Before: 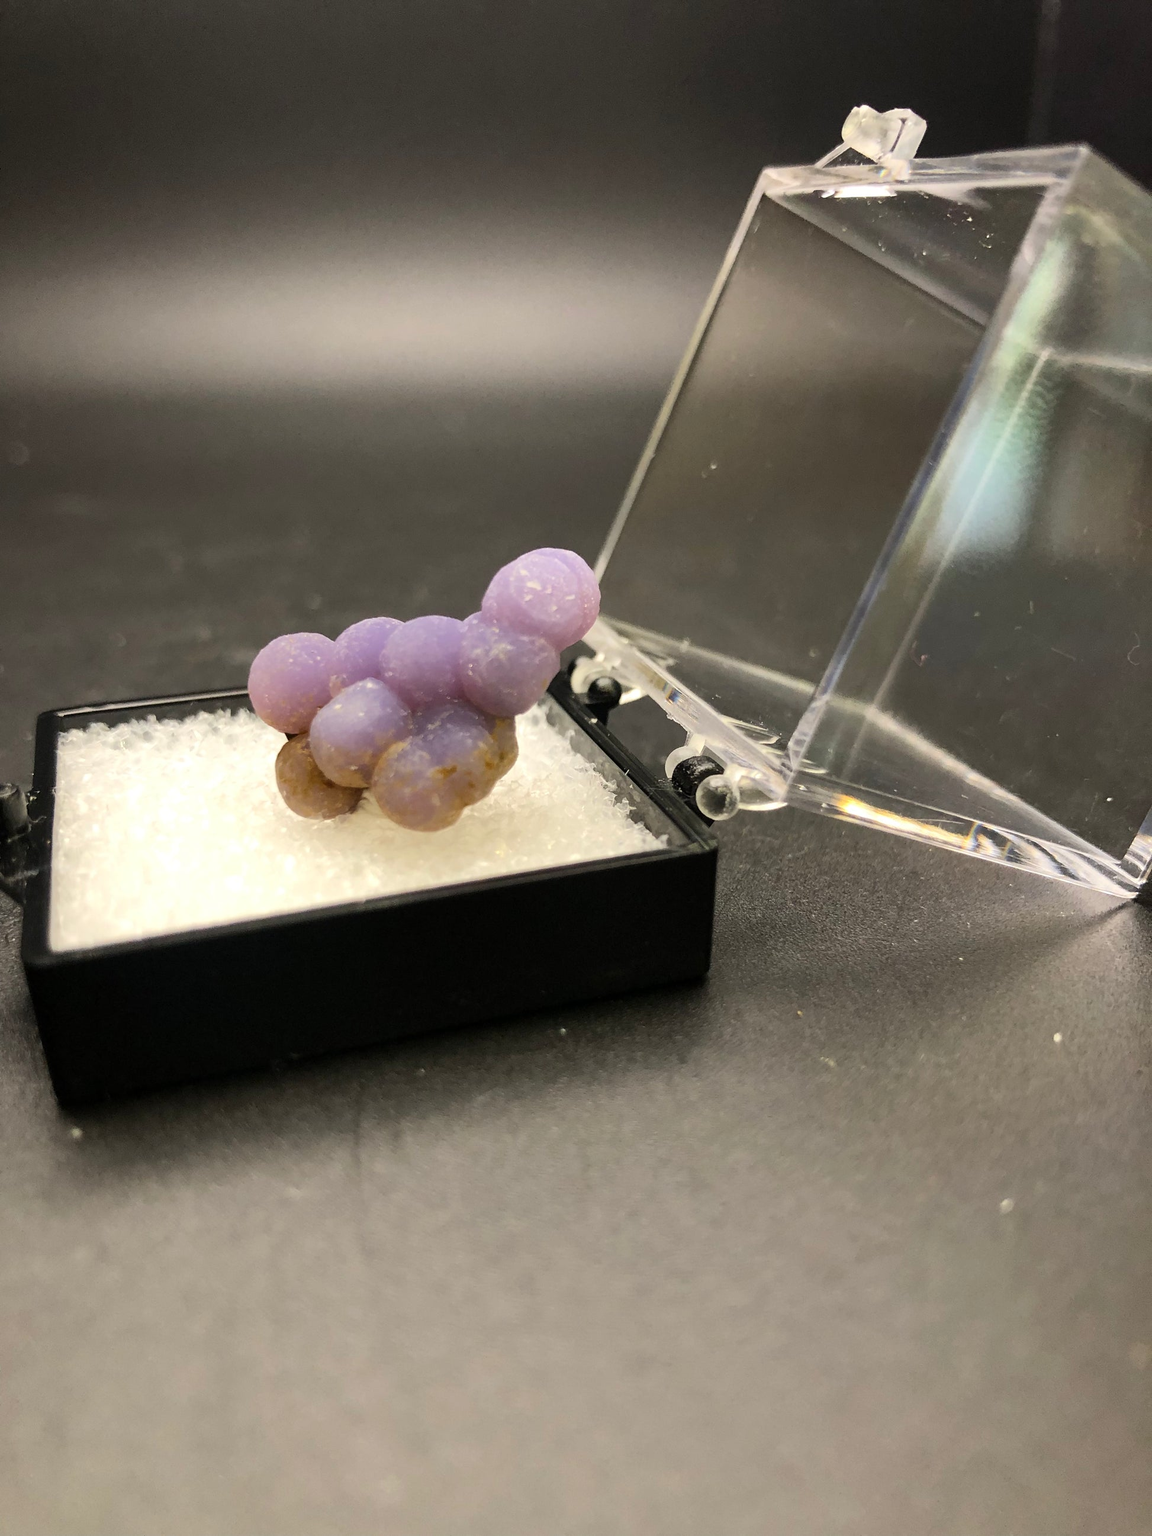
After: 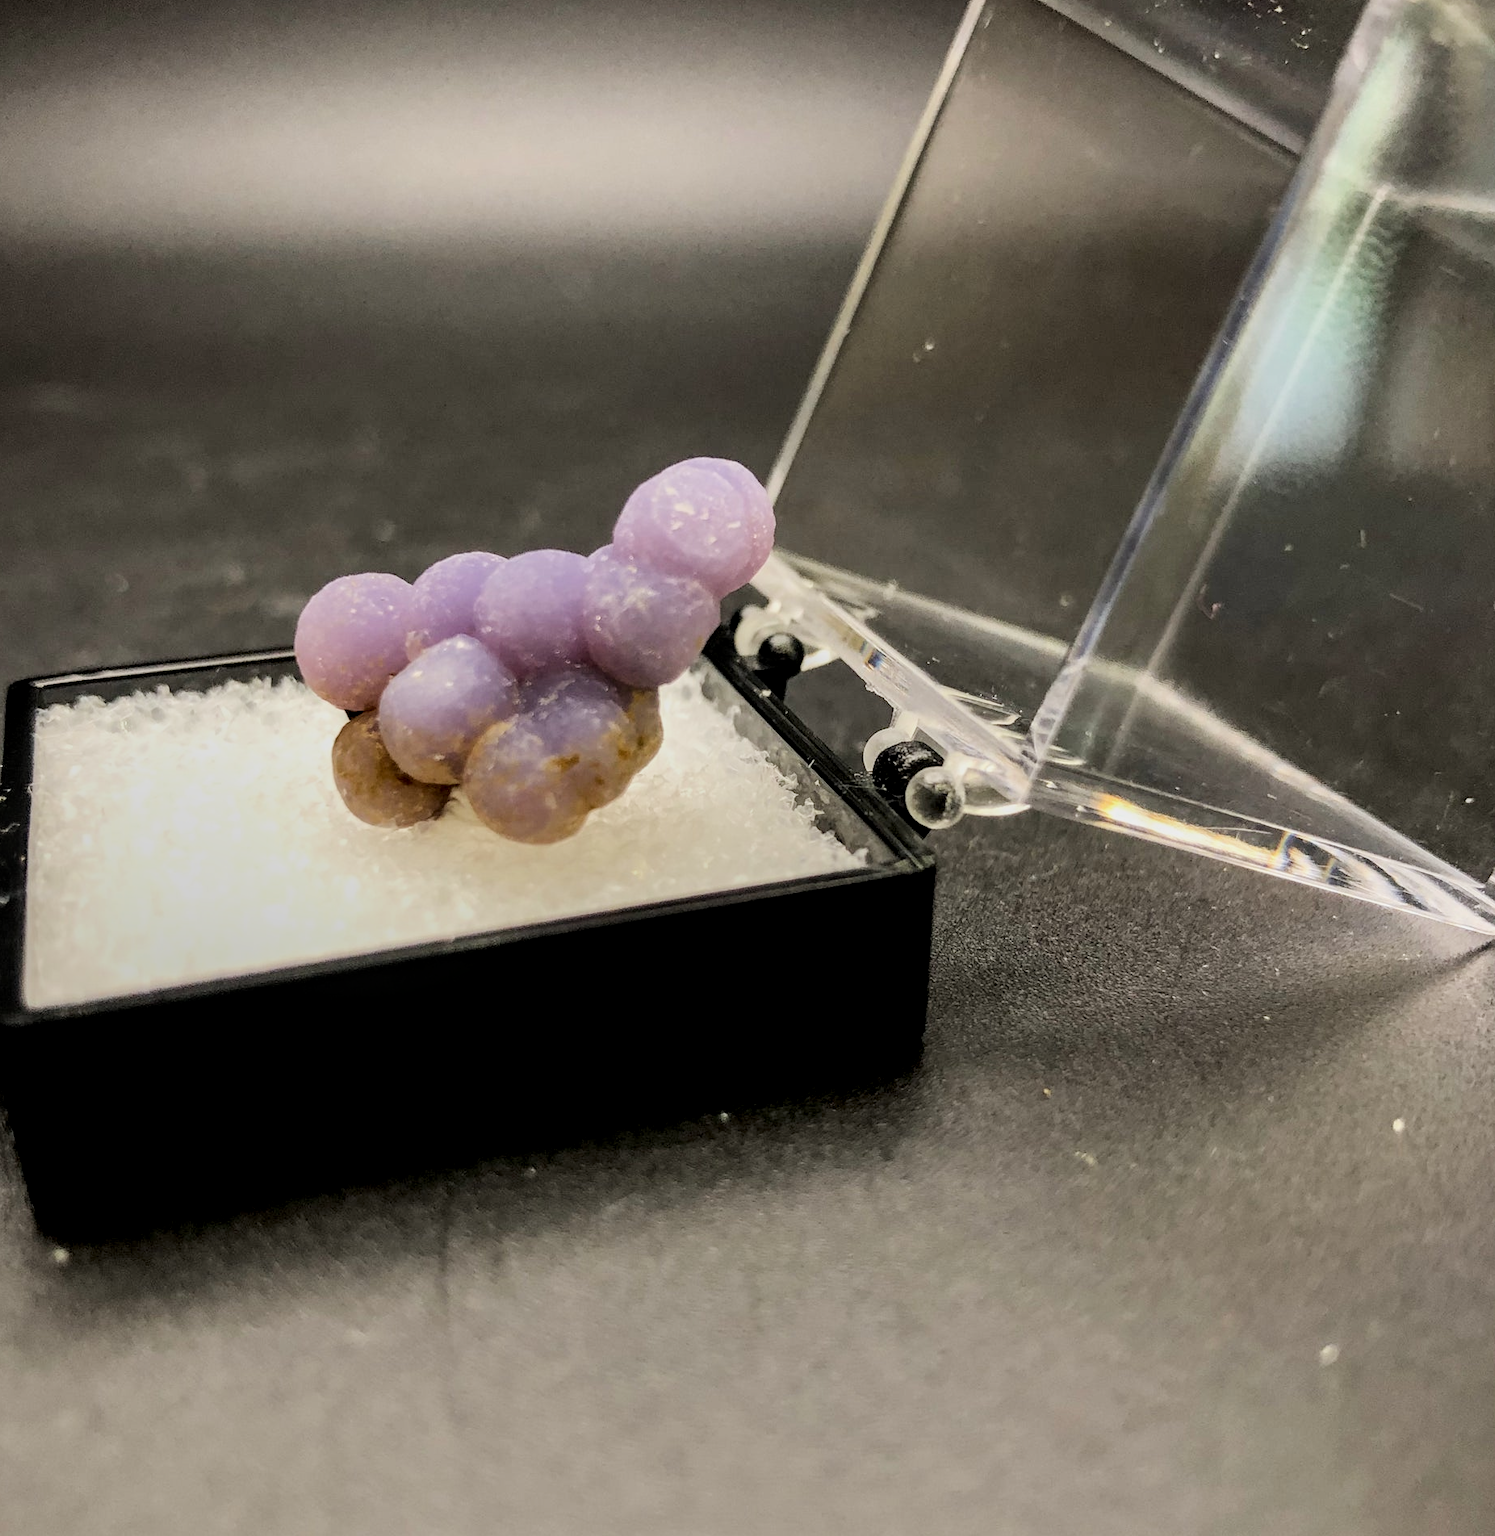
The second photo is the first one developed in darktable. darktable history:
crop and rotate: left 2.786%, top 13.86%, right 1.977%, bottom 12.785%
filmic rgb: black relative exposure -7.65 EV, white relative exposure 4.56 EV, hardness 3.61, contrast 1.06, iterations of high-quality reconstruction 0
local contrast: detail 144%
